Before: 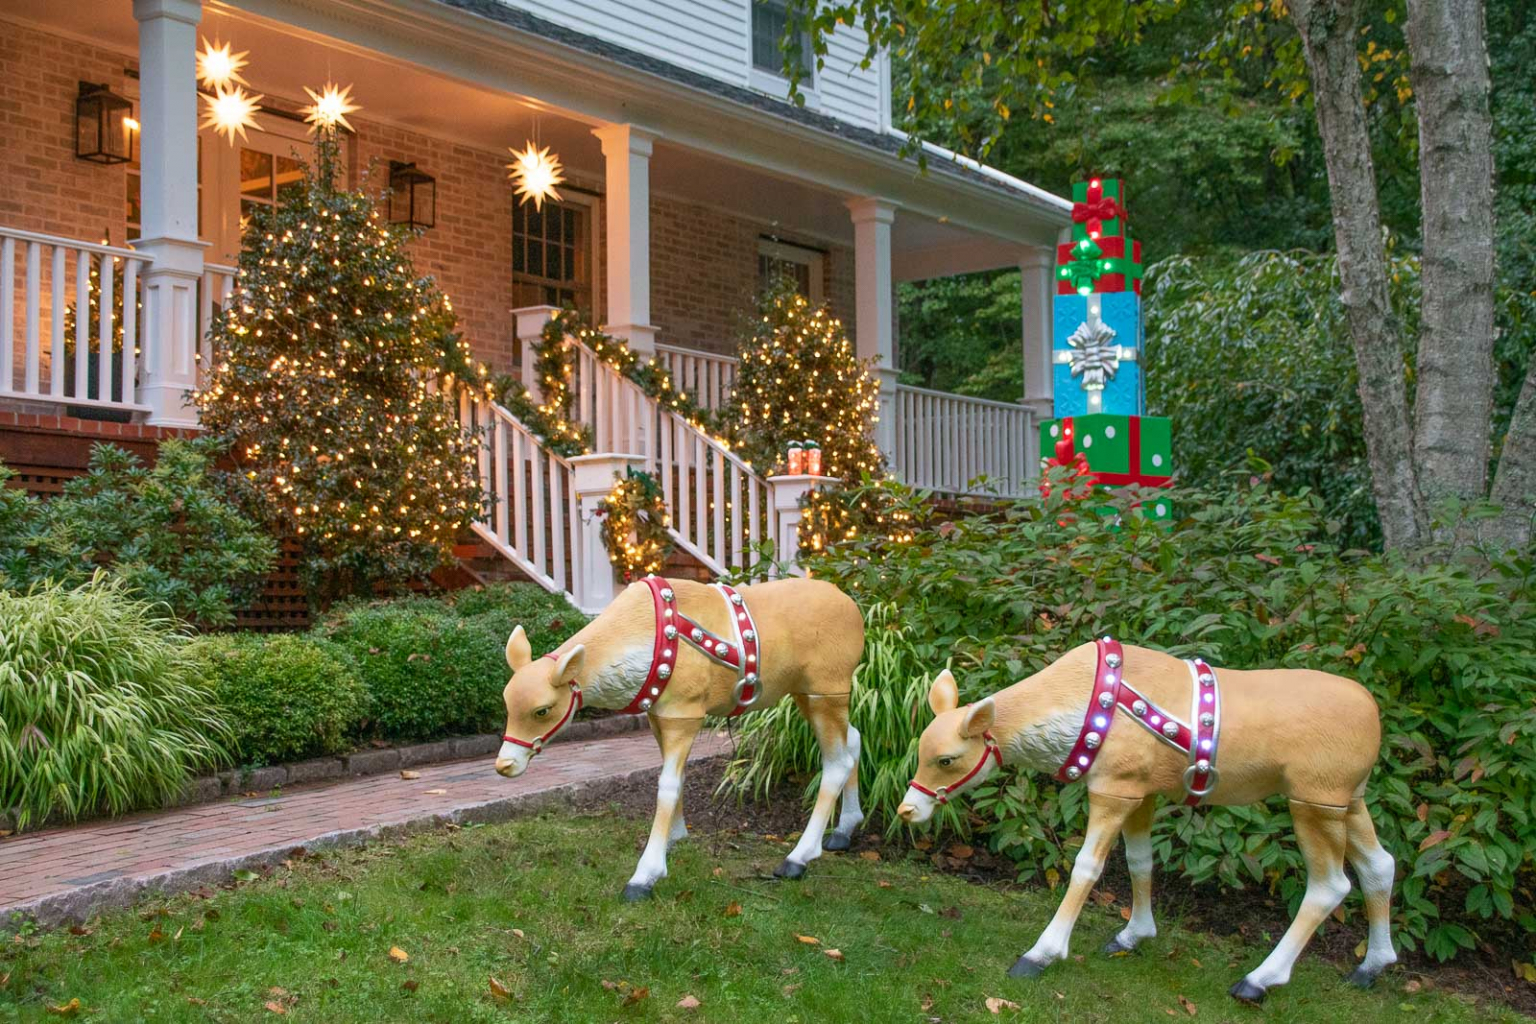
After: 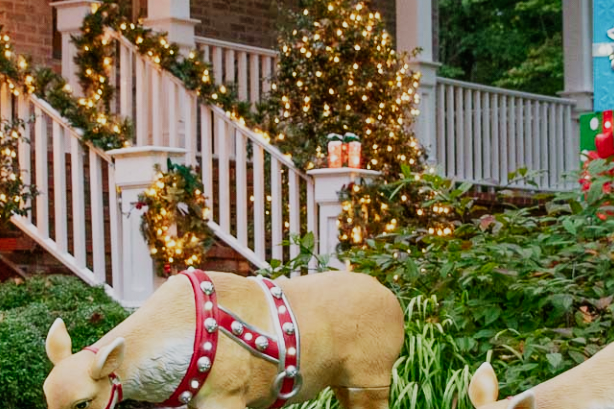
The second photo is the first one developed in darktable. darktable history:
sigmoid: skew -0.2, preserve hue 0%, red attenuation 0.1, red rotation 0.035, green attenuation 0.1, green rotation -0.017, blue attenuation 0.15, blue rotation -0.052, base primaries Rec2020
crop: left 30%, top 30%, right 30%, bottom 30%
exposure: compensate highlight preservation false
shadows and highlights: low approximation 0.01, soften with gaussian
